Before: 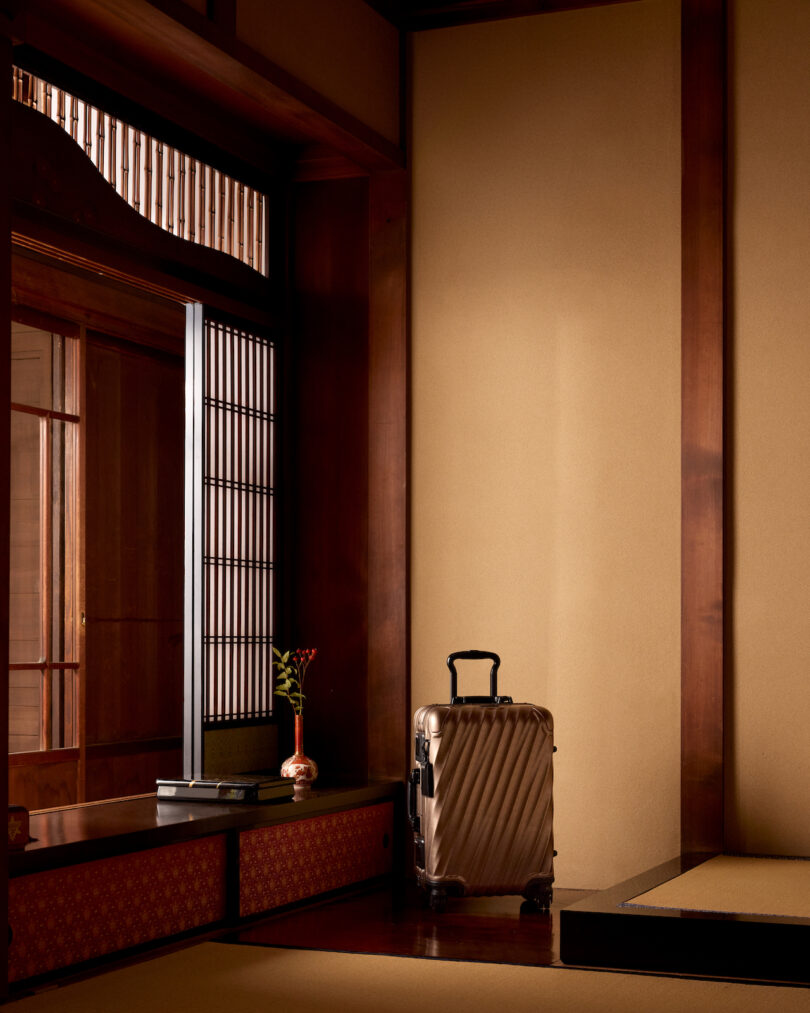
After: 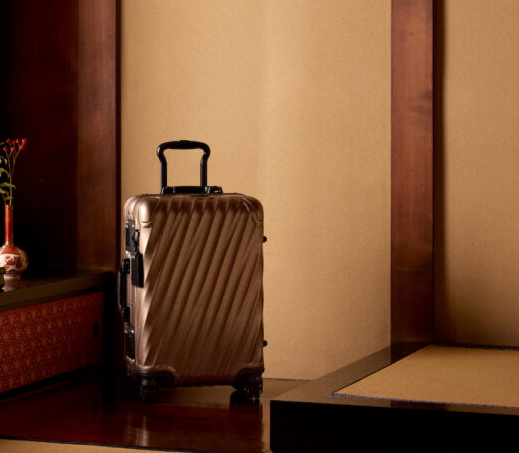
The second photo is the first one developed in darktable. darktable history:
crop and rotate: left 35.922%, top 50.363%, bottom 4.852%
